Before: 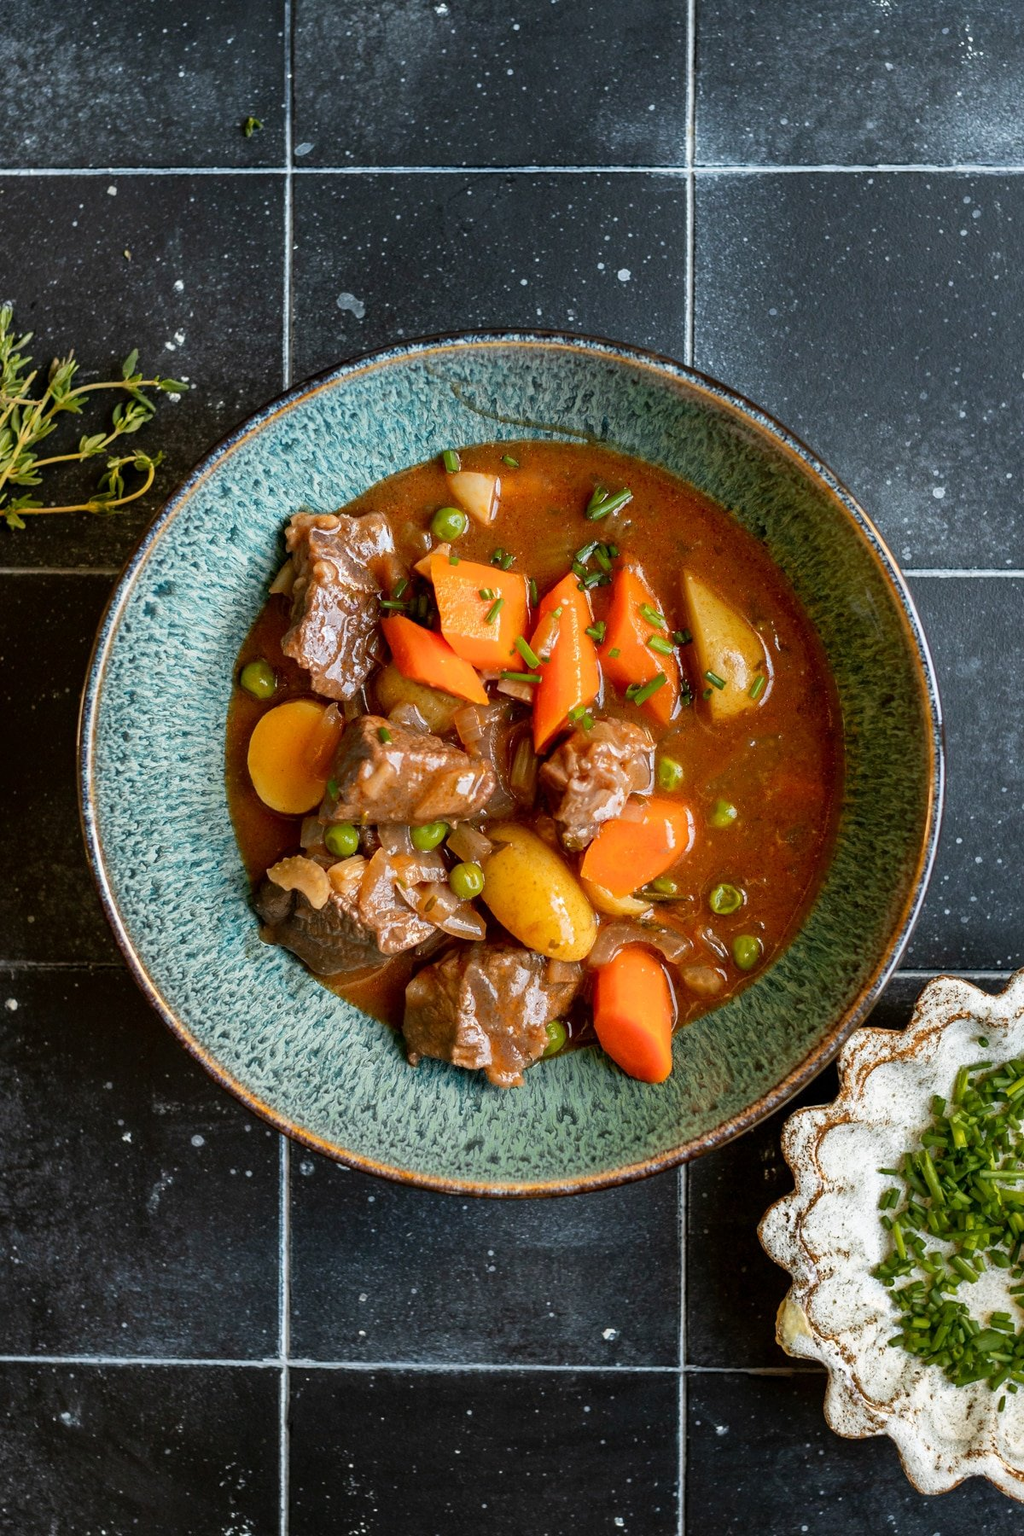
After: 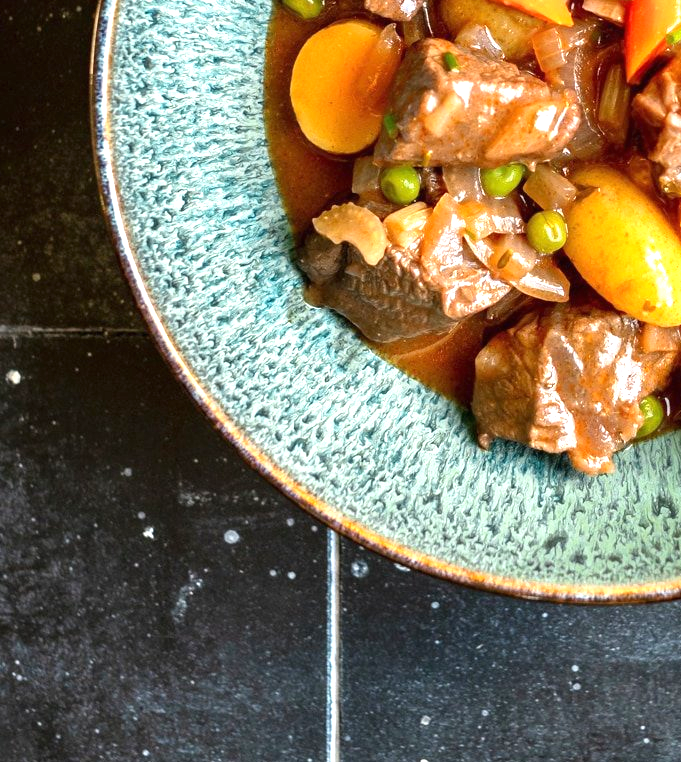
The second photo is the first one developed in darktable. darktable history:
exposure: black level correction 0, exposure 1.001 EV, compensate highlight preservation false
crop: top 44.488%, right 43.171%, bottom 13.149%
